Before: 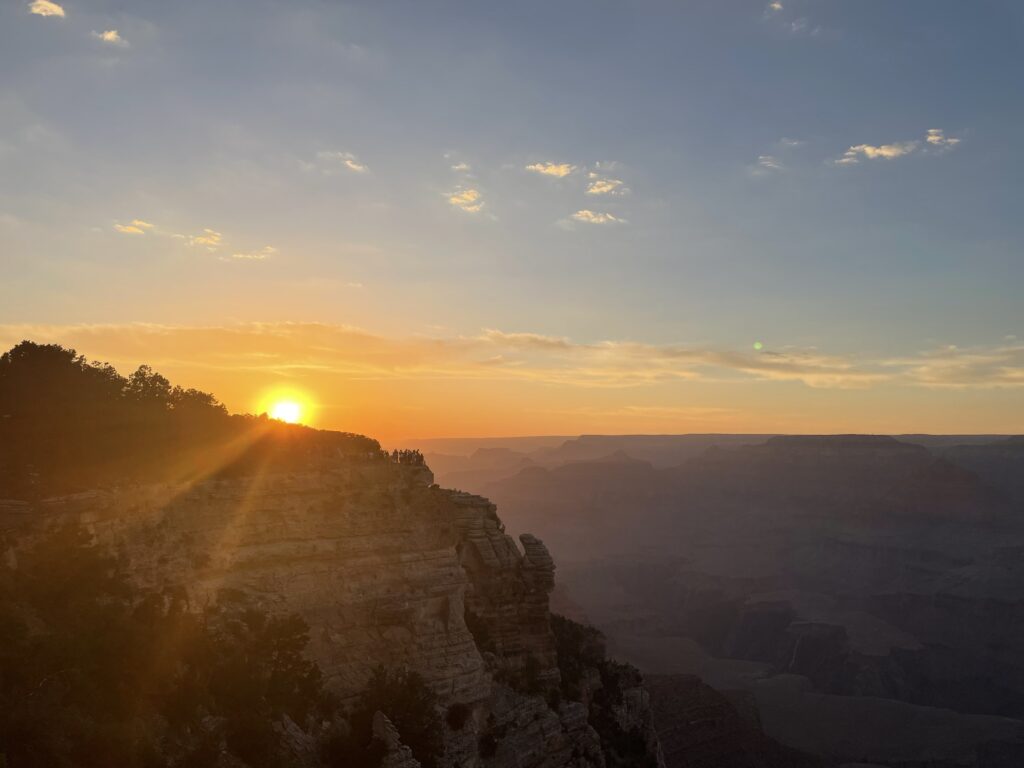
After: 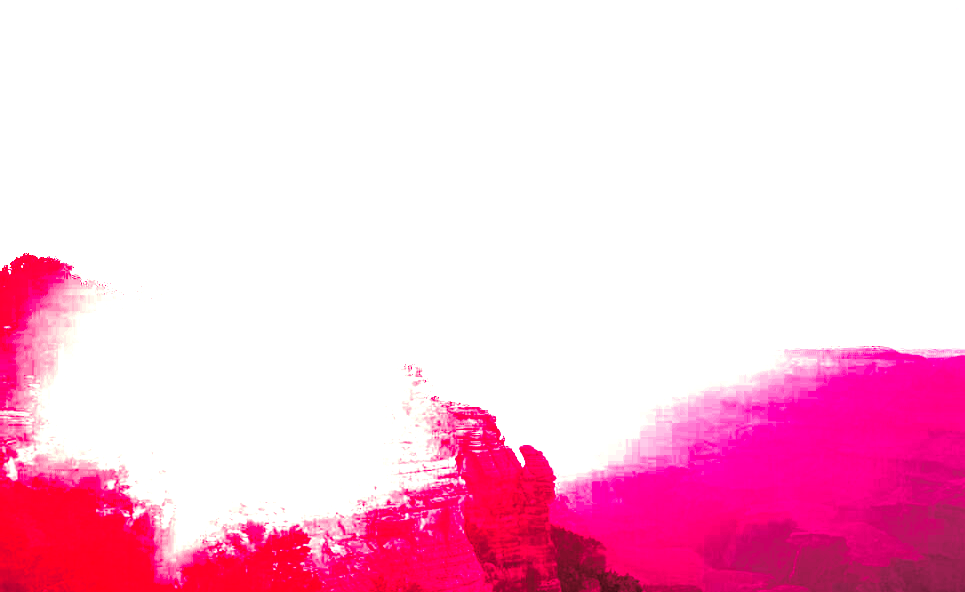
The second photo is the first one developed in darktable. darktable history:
split-toning: highlights › hue 298.8°, highlights › saturation 0.73, compress 41.76%
crop and rotate: angle 0.03°, top 11.643%, right 5.651%, bottom 11.189%
color zones: curves: ch1 [(0.239, 0.552) (0.75, 0.5)]; ch2 [(0.25, 0.462) (0.749, 0.457)], mix 25.94%
white balance: red 4.26, blue 1.802
